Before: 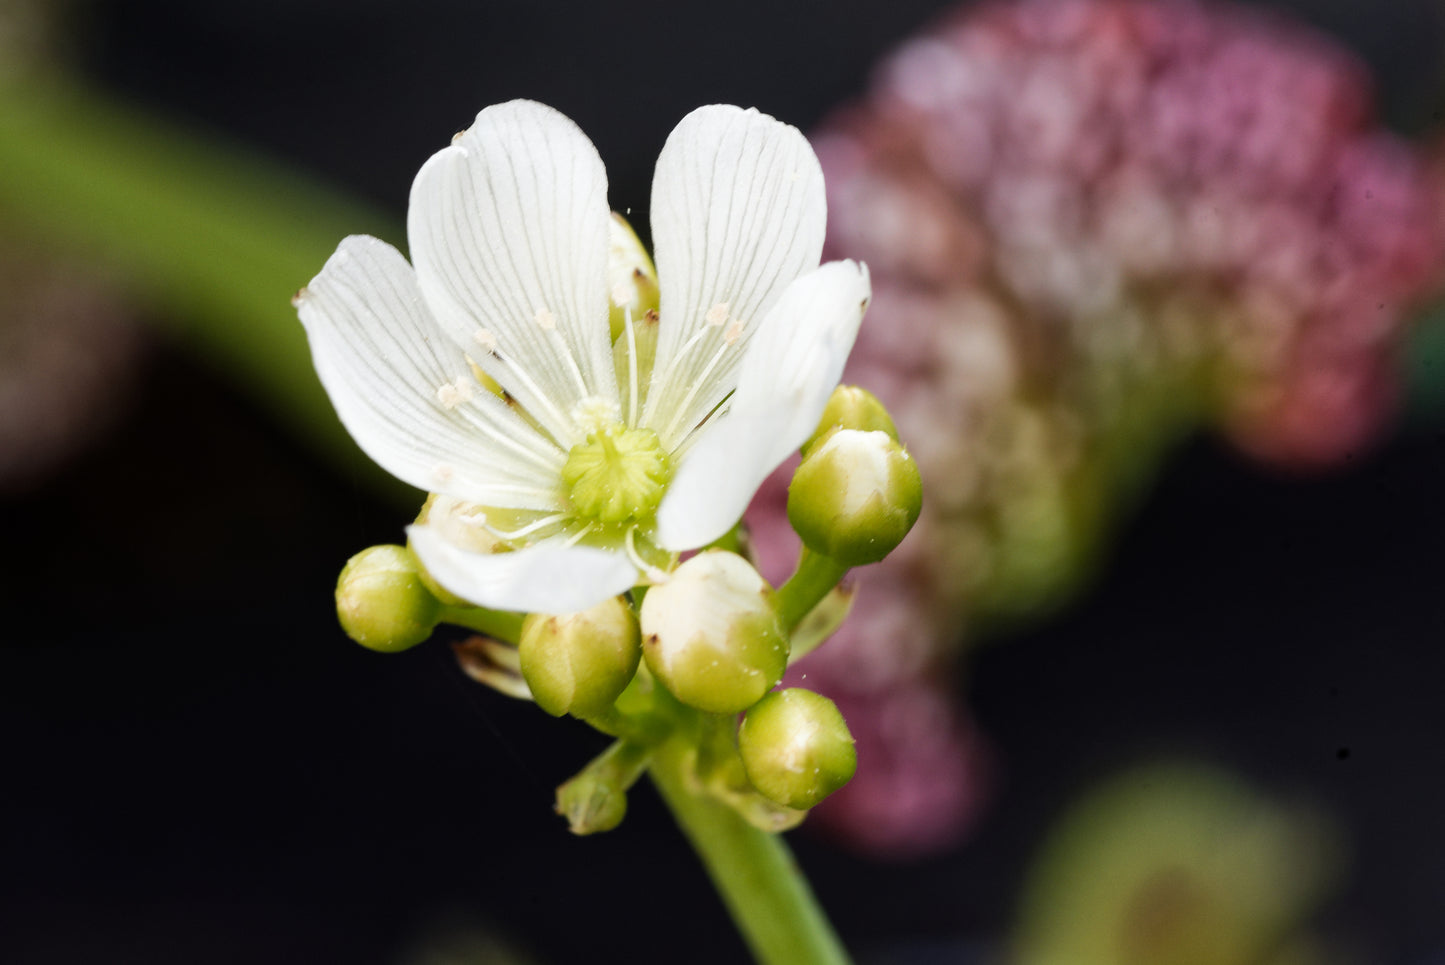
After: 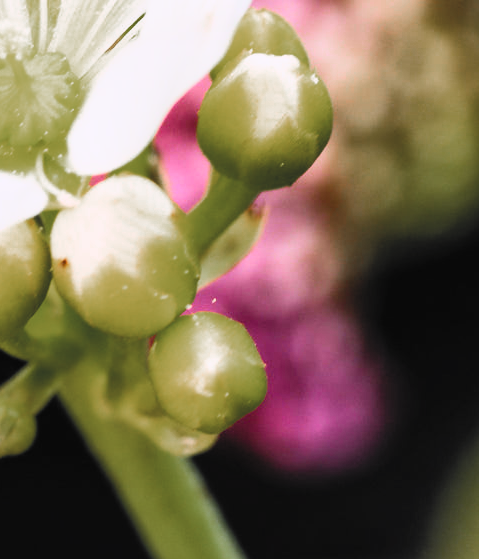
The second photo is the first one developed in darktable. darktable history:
contrast brightness saturation: contrast 0.386, brightness 0.52
filmic rgb: black relative exposure -7.65 EV, white relative exposure 4.56 EV, hardness 3.61, add noise in highlights 0.001, preserve chrominance luminance Y, color science v3 (2019), use custom middle-gray values true, iterations of high-quality reconstruction 10, contrast in highlights soft
crop: left 40.843%, top 39.048%, right 25.978%, bottom 2.936%
color zones: curves: ch0 [(0, 0.48) (0.209, 0.398) (0.305, 0.332) (0.429, 0.493) (0.571, 0.5) (0.714, 0.5) (0.857, 0.5) (1, 0.48)]; ch1 [(0, 0.736) (0.143, 0.625) (0.225, 0.371) (0.429, 0.256) (0.571, 0.241) (0.714, 0.213) (0.857, 0.48) (1, 0.736)]; ch2 [(0, 0.448) (0.143, 0.498) (0.286, 0.5) (0.429, 0.5) (0.571, 0.5) (0.714, 0.5) (0.857, 0.5) (1, 0.448)]
color balance rgb: highlights gain › chroma 2%, highlights gain › hue 291.97°, perceptual saturation grading › global saturation 29.275%, perceptual saturation grading › mid-tones 12.619%, perceptual saturation grading › shadows 10.956%, contrast 5.57%
